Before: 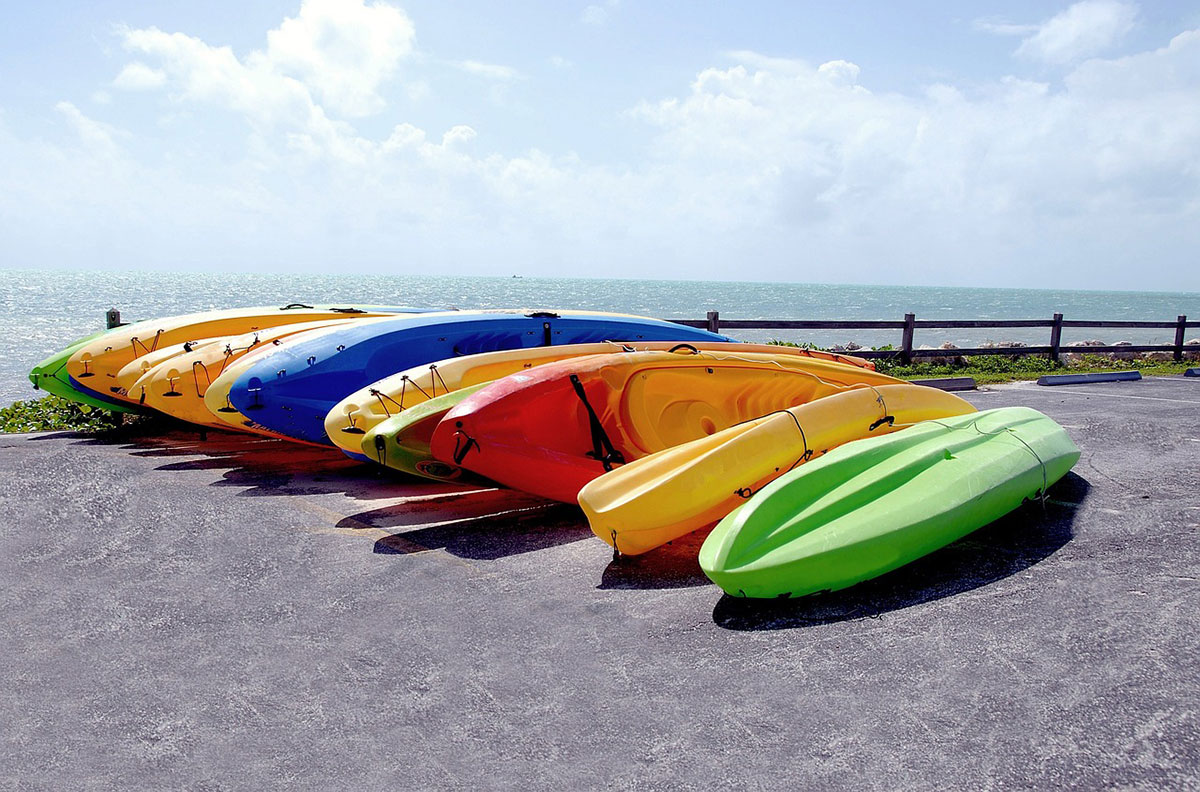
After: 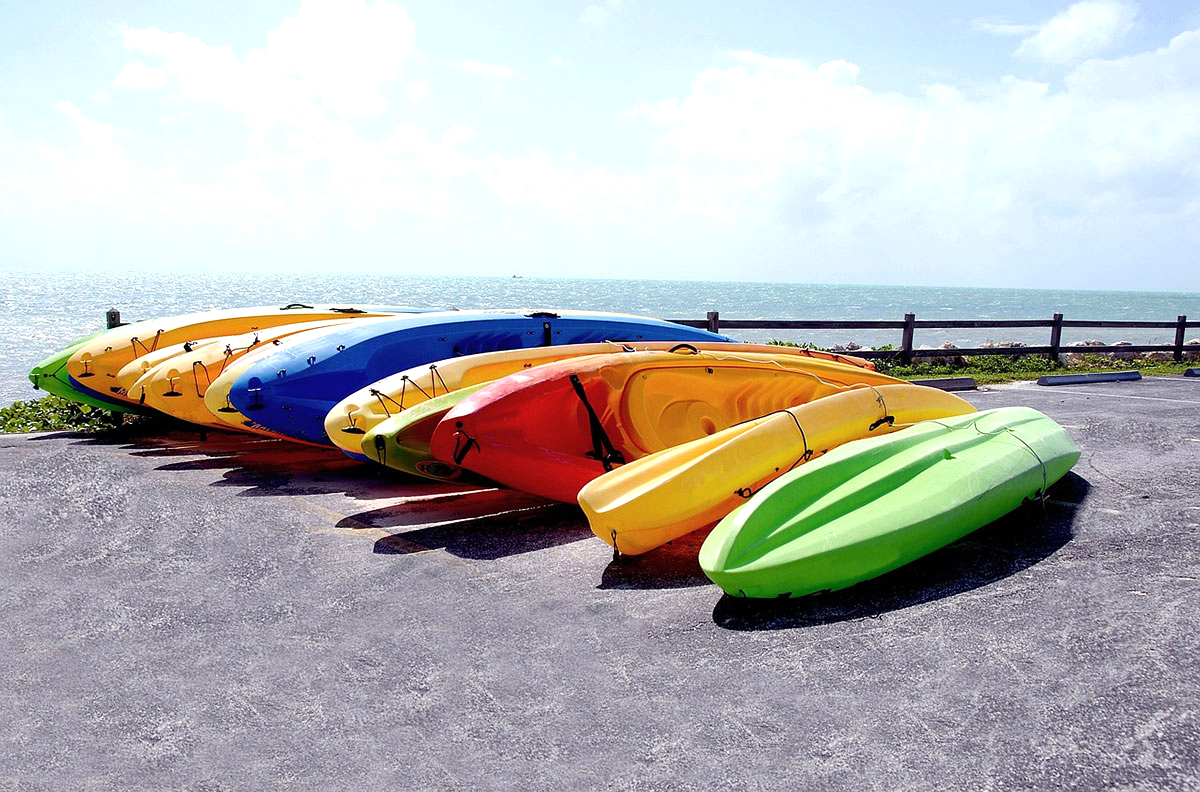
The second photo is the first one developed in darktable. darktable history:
tone equalizer: -8 EV -0.388 EV, -7 EV -0.423 EV, -6 EV -0.333 EV, -5 EV -0.191 EV, -3 EV 0.22 EV, -2 EV 0.349 EV, -1 EV 0.374 EV, +0 EV 0.387 EV, edges refinement/feathering 500, mask exposure compensation -1.57 EV, preserve details no
